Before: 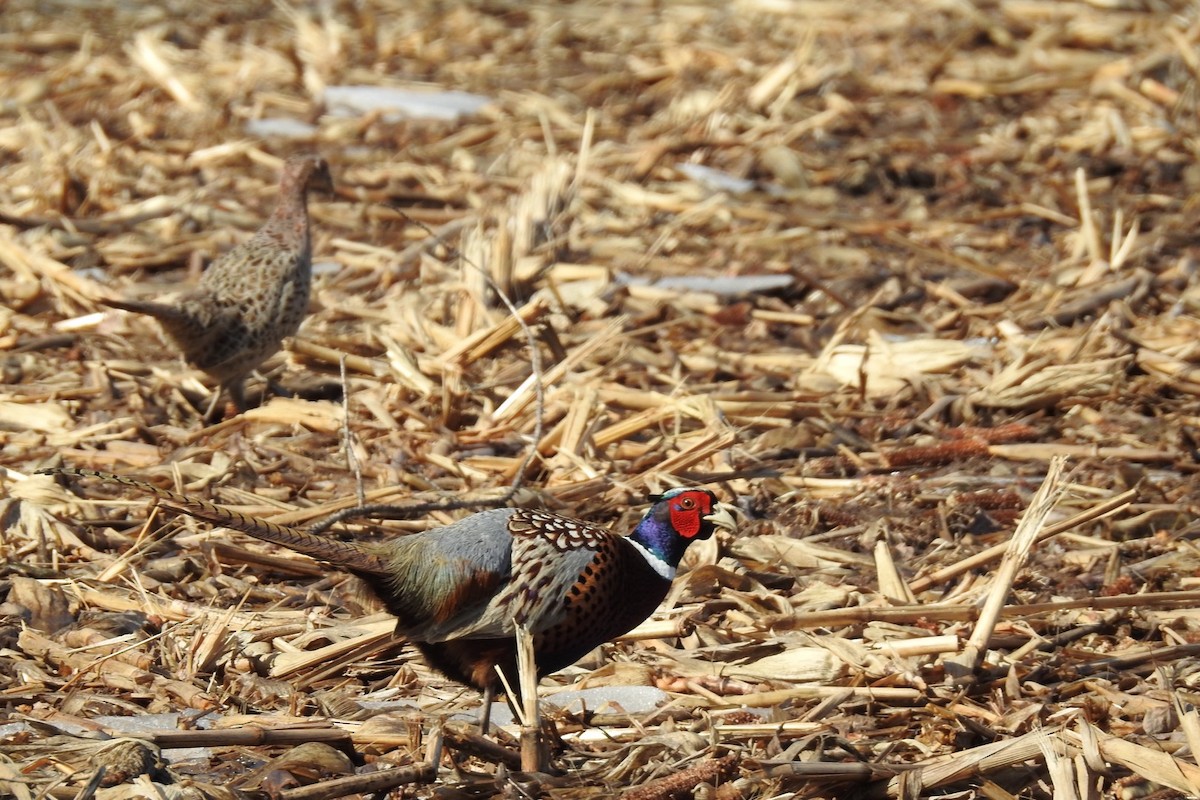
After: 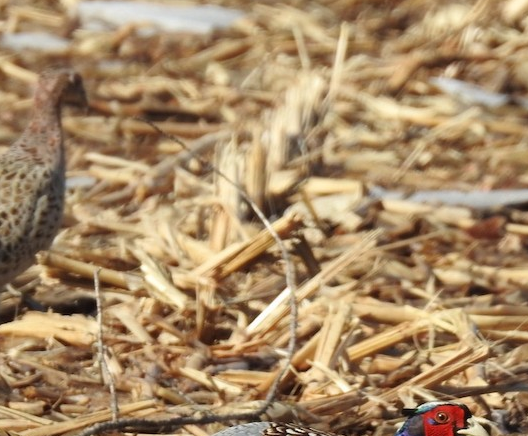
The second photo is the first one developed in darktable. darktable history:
crop: left 20.531%, top 10.767%, right 35.406%, bottom 34.633%
